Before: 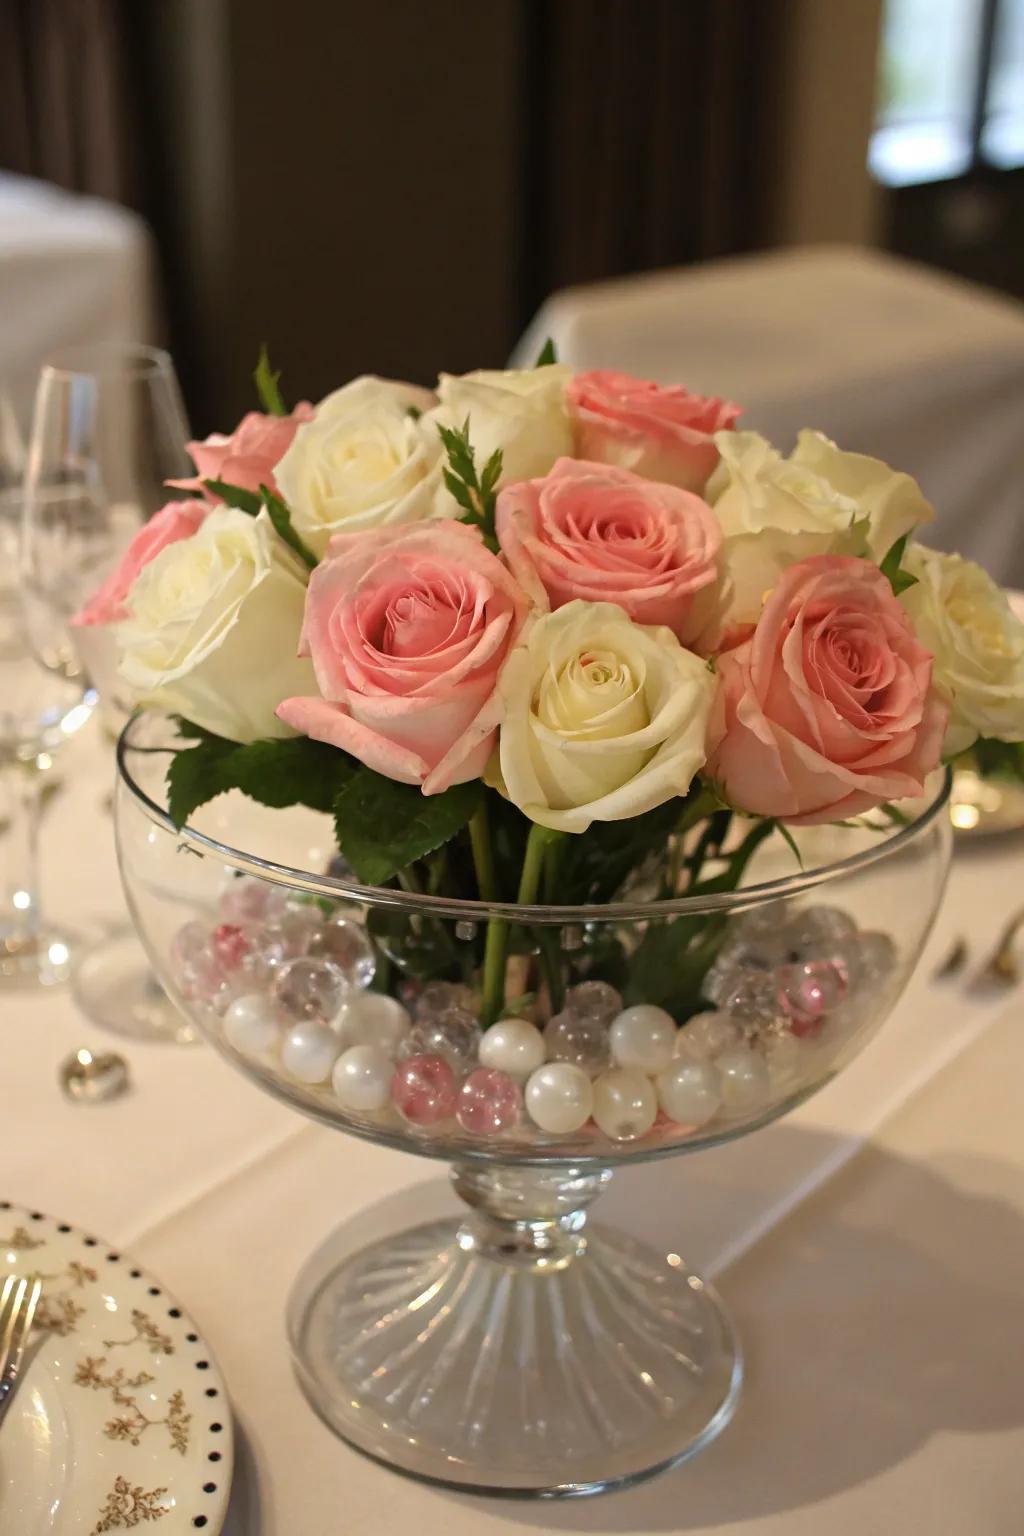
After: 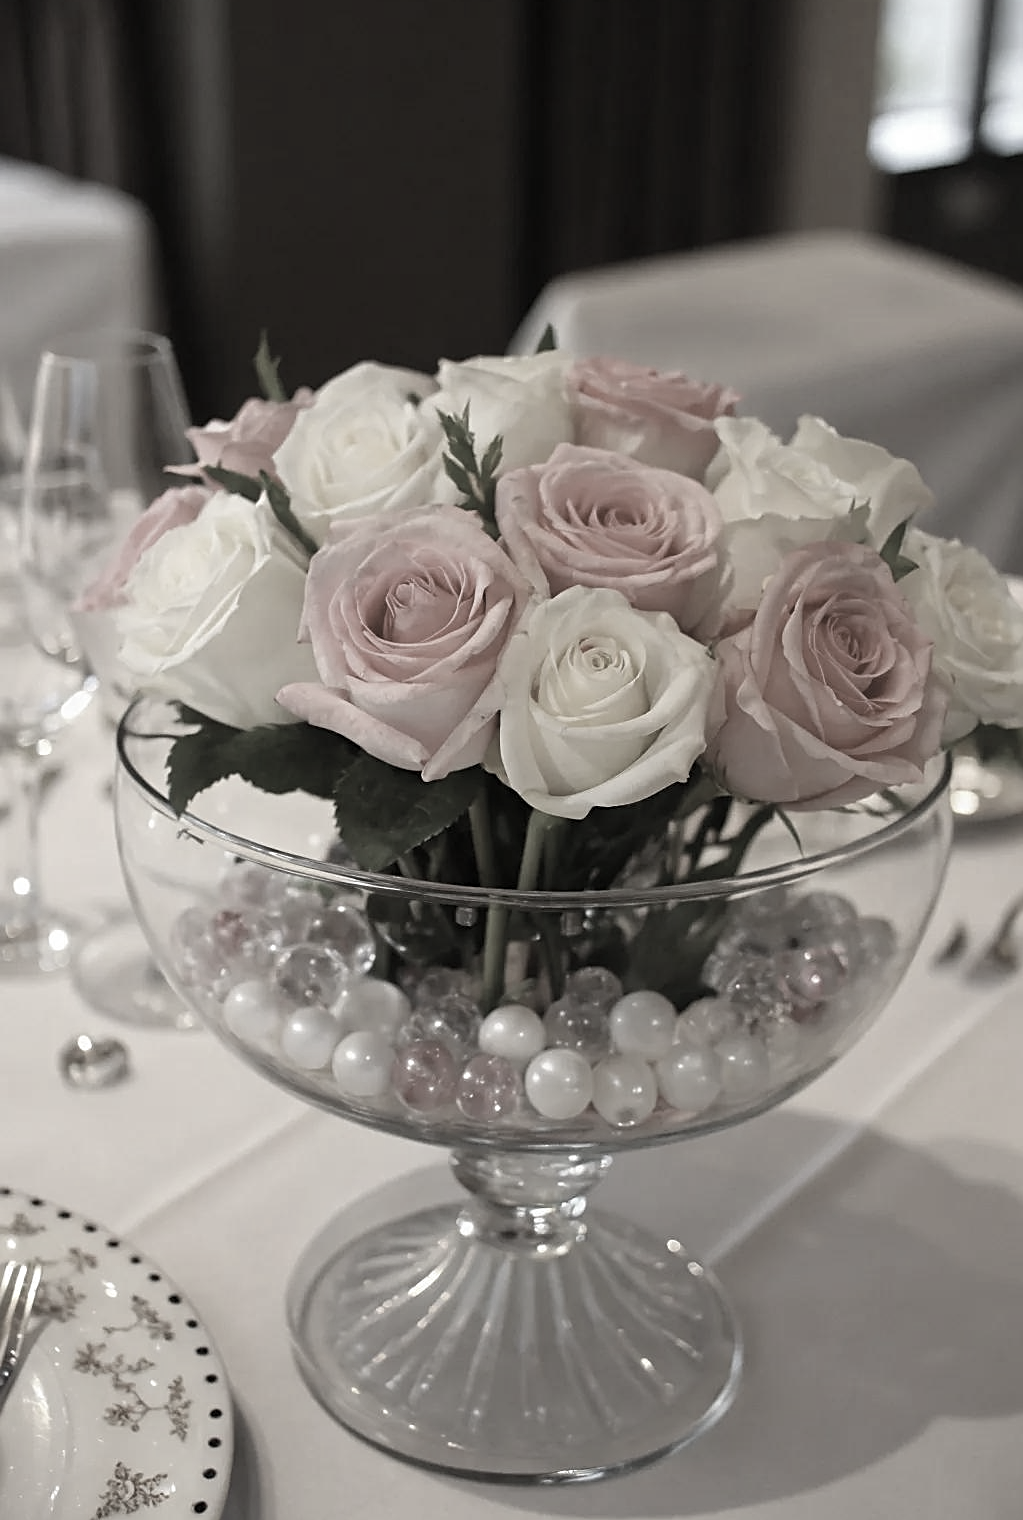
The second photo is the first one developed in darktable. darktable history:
crop: top 0.912%, right 0.052%
color correction: highlights b* 0.013, saturation 0.194
color zones: curves: ch2 [(0, 0.5) (0.143, 0.517) (0.286, 0.571) (0.429, 0.522) (0.571, 0.5) (0.714, 0.5) (0.857, 0.5) (1, 0.5)]
sharpen: amount 0.497
